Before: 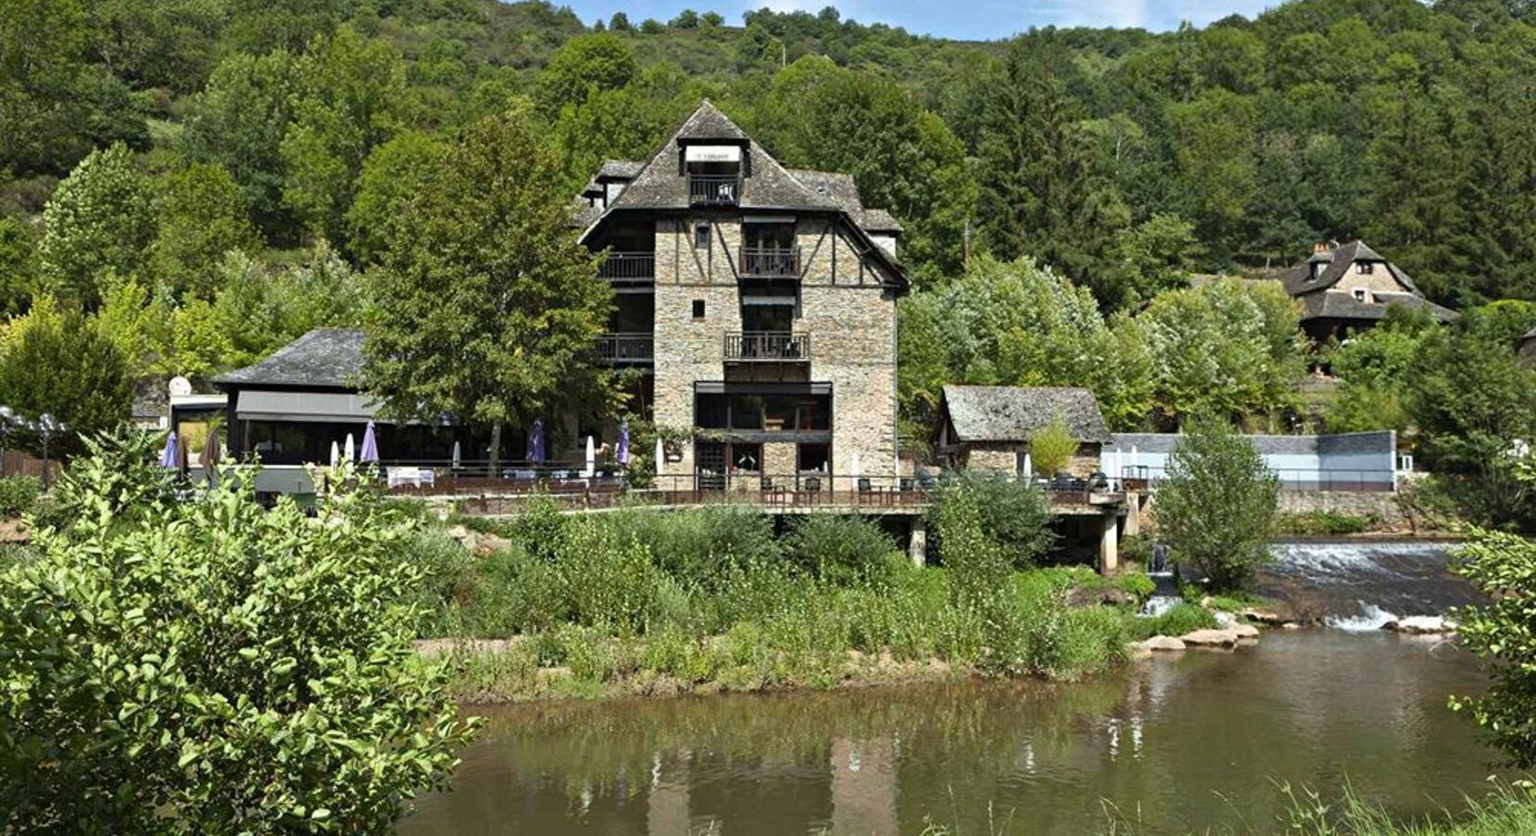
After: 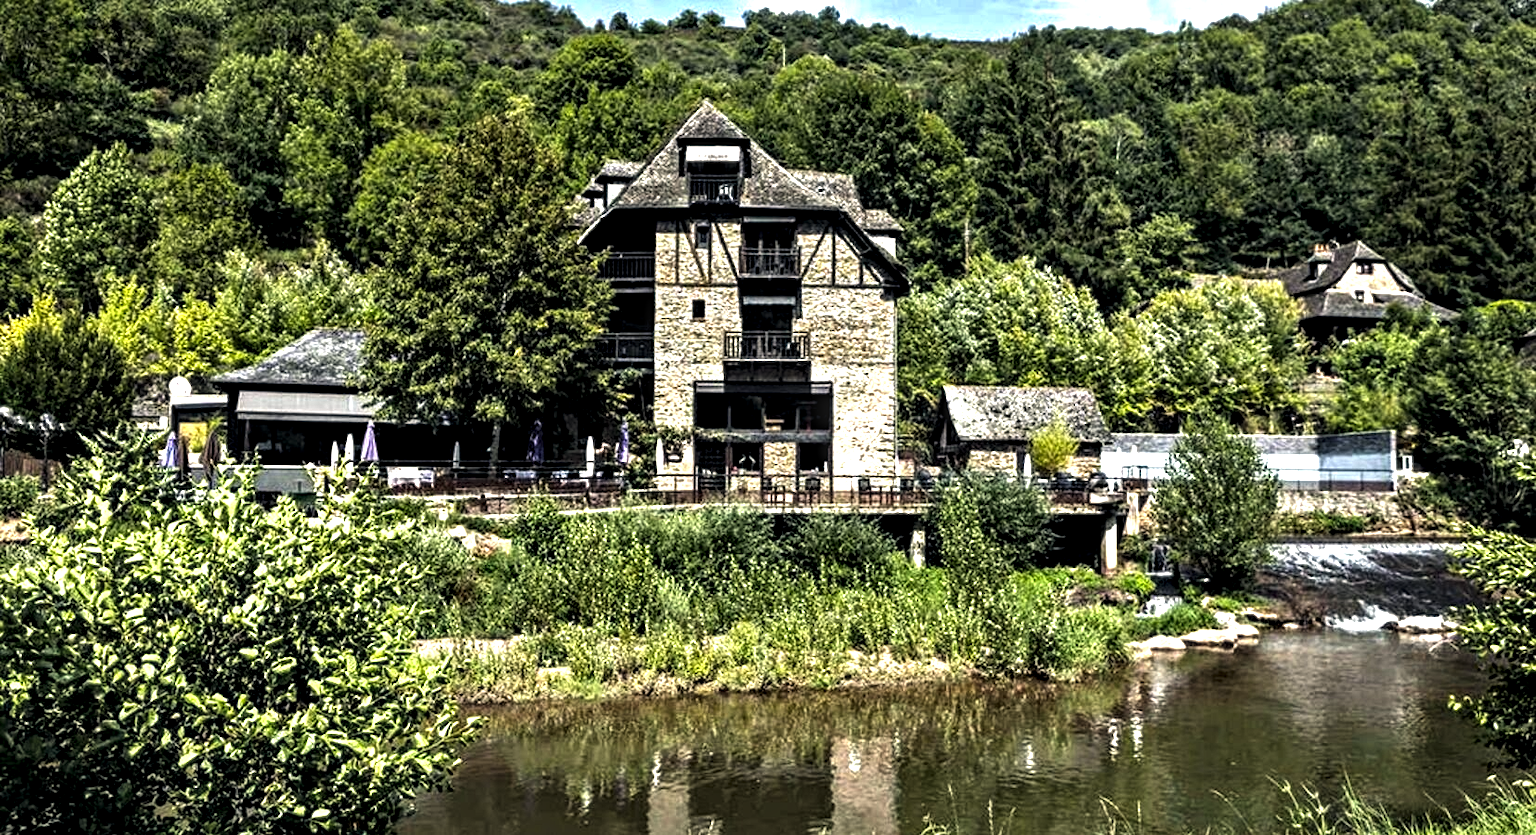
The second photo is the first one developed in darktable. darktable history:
local contrast: highlights 19%, detail 186%
color balance rgb: shadows lift › hue 87.51°, highlights gain › chroma 1.35%, highlights gain › hue 55.1°, global offset › chroma 0.13%, global offset › hue 253.66°, perceptual saturation grading › global saturation 16.38%
levels: levels [0.044, 0.475, 0.791]
